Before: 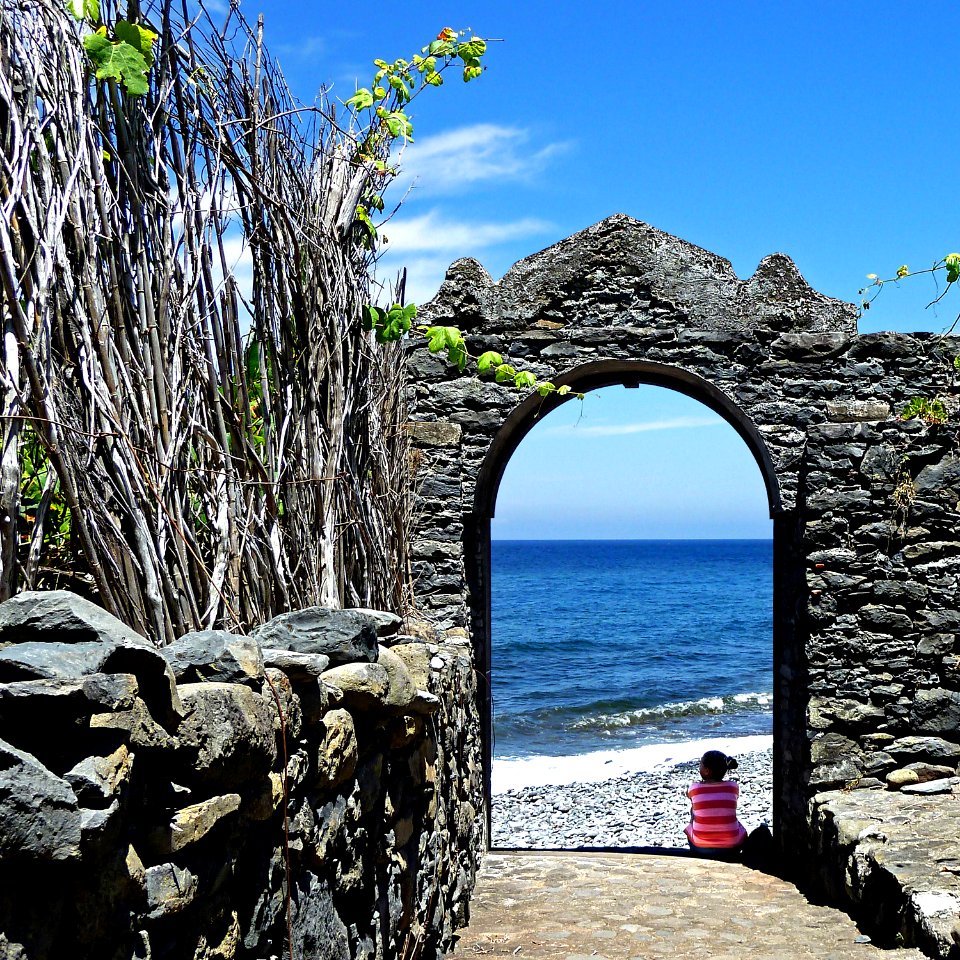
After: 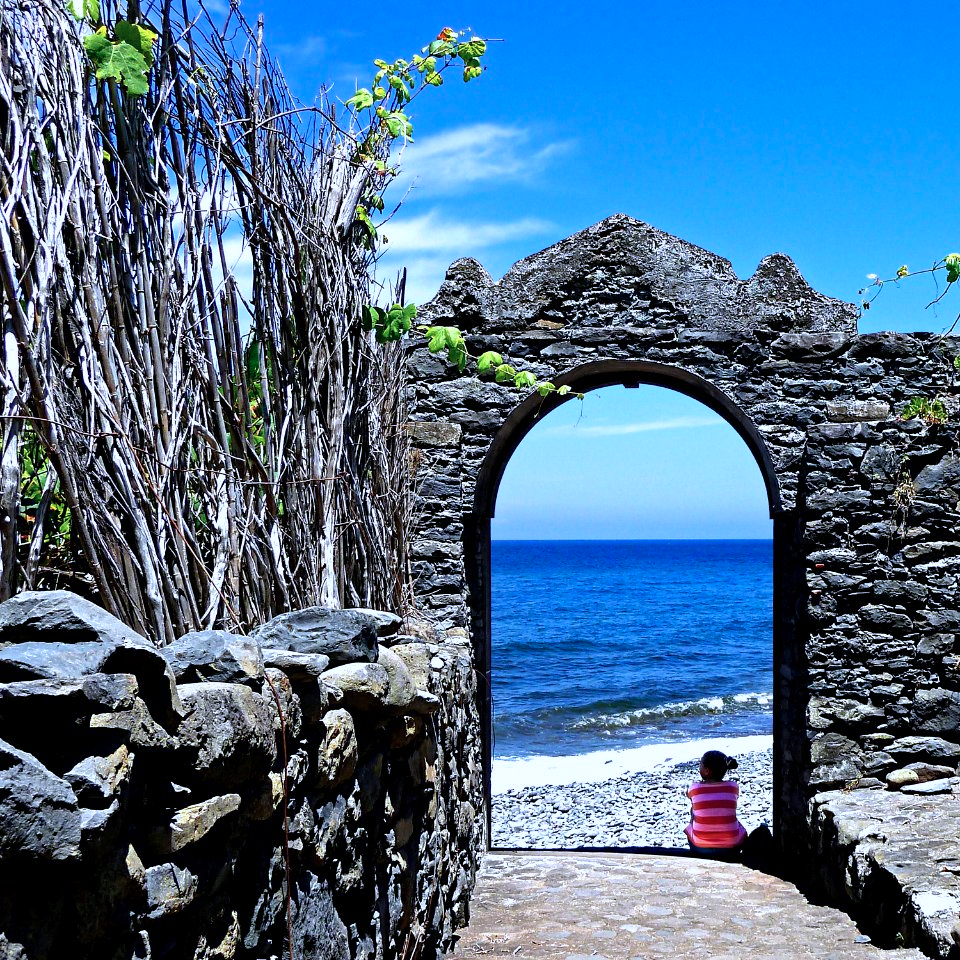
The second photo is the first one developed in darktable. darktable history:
color calibration: illuminant as shot in camera, x 0.377, y 0.393, temperature 4212.16 K
